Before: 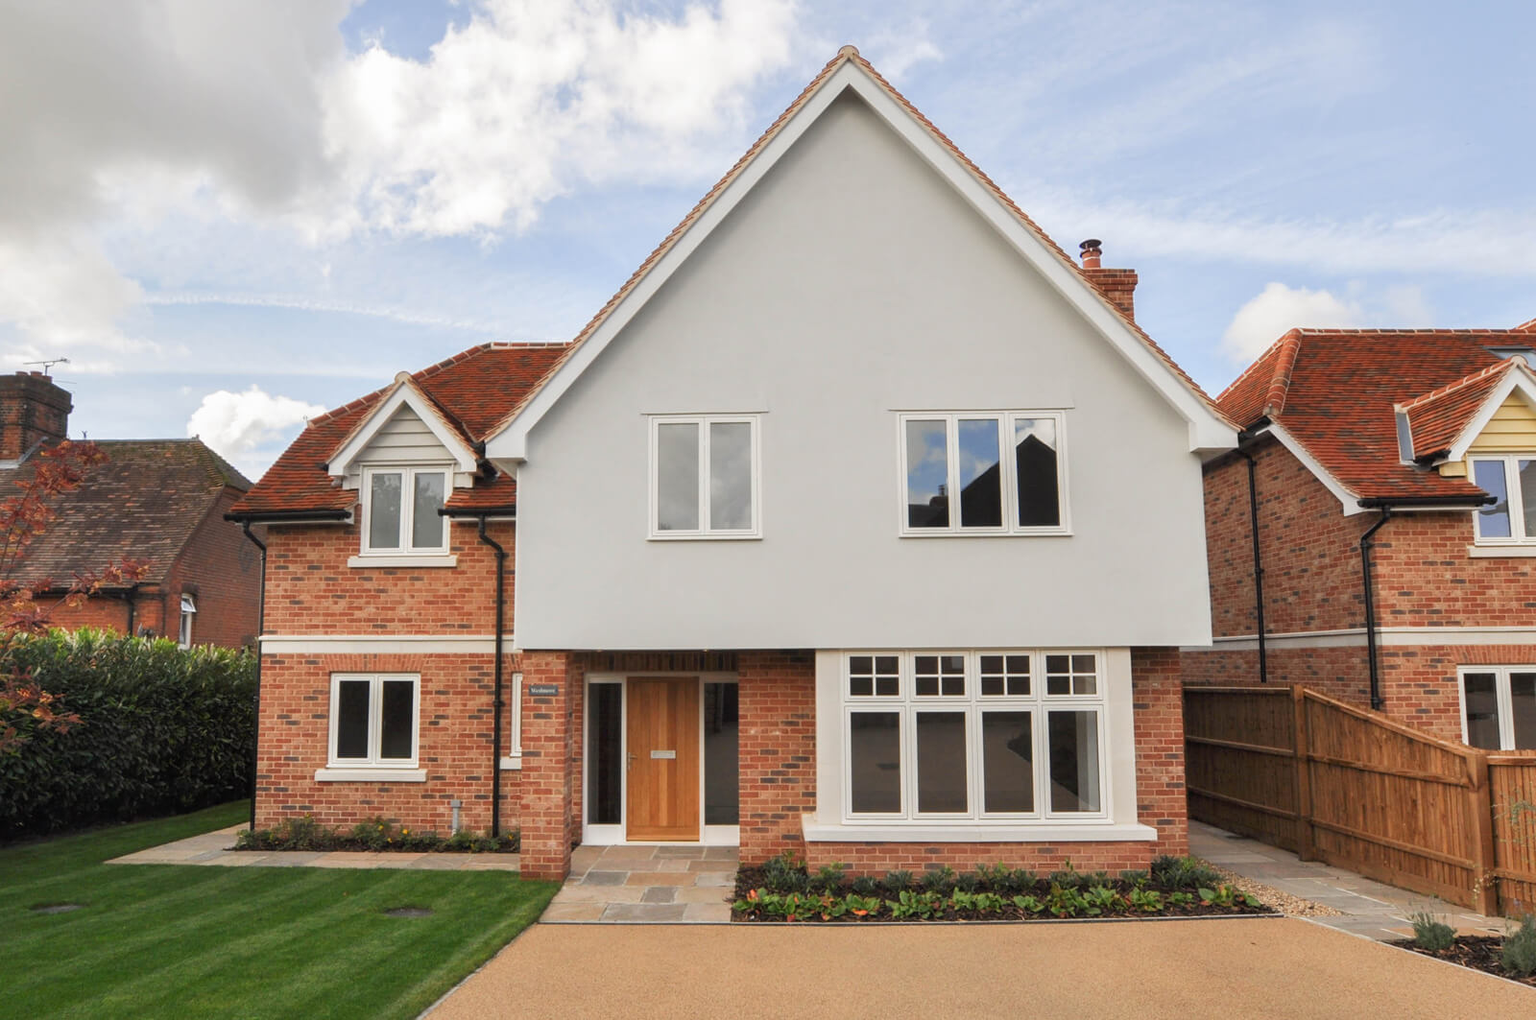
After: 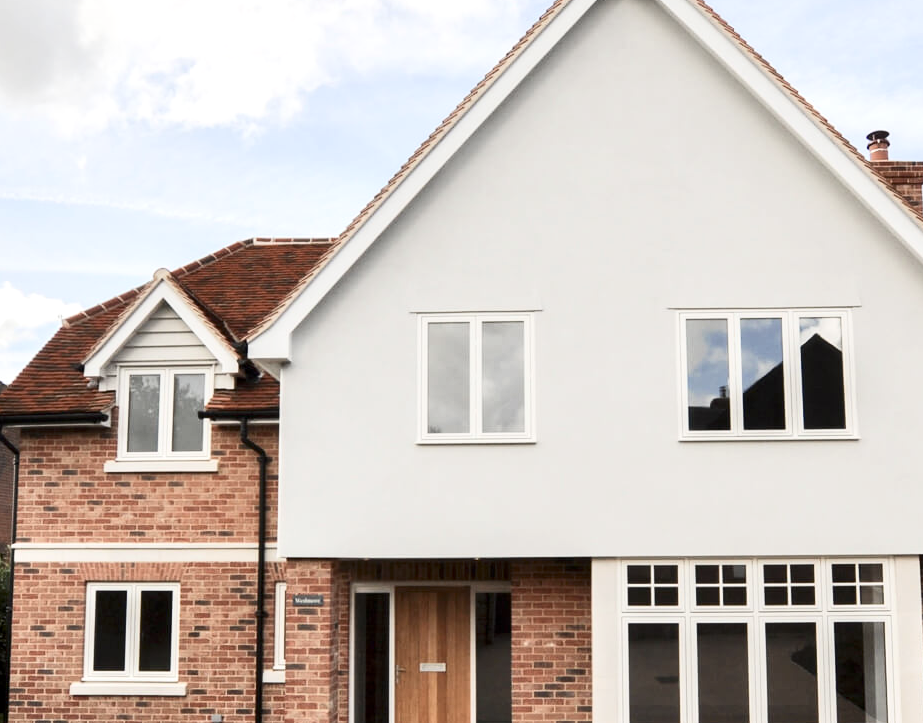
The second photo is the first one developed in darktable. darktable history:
exposure: black level correction 0.005, exposure 0.286 EV, compensate highlight preservation false
crop: left 16.174%, top 11.219%, right 26.079%, bottom 20.693%
contrast brightness saturation: contrast 0.252, saturation -0.315
